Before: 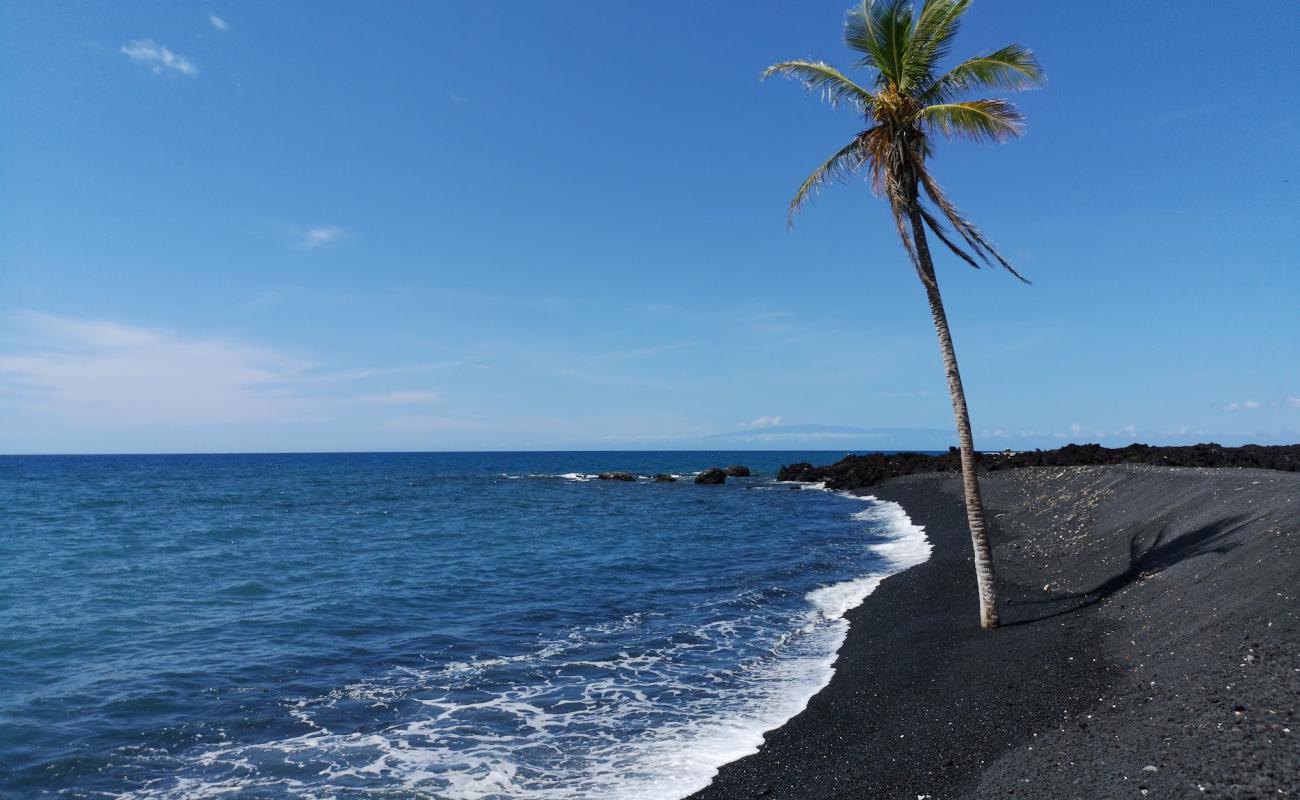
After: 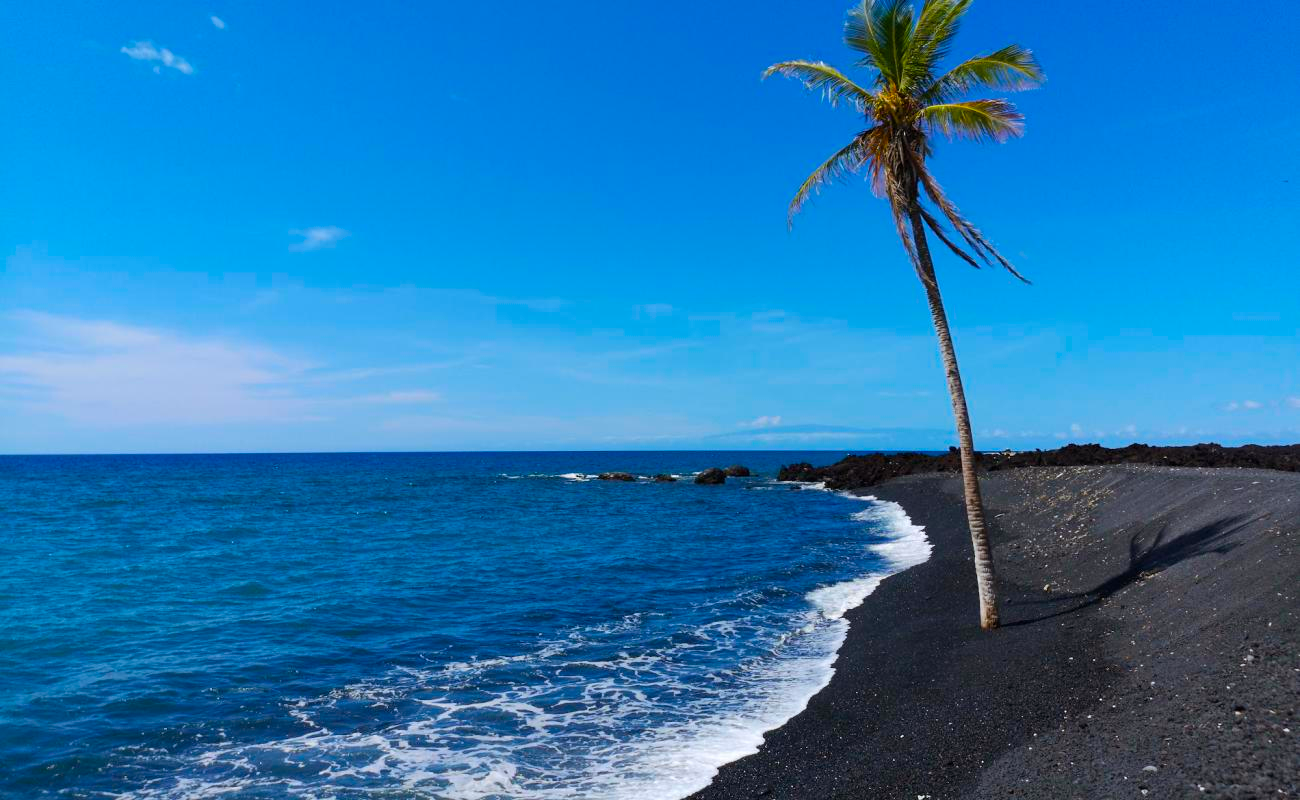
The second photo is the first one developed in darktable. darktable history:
color balance rgb: shadows lift › chroma 2.057%, shadows lift › hue 52.01°, perceptual saturation grading › global saturation 19.954%, global vibrance 50.114%
